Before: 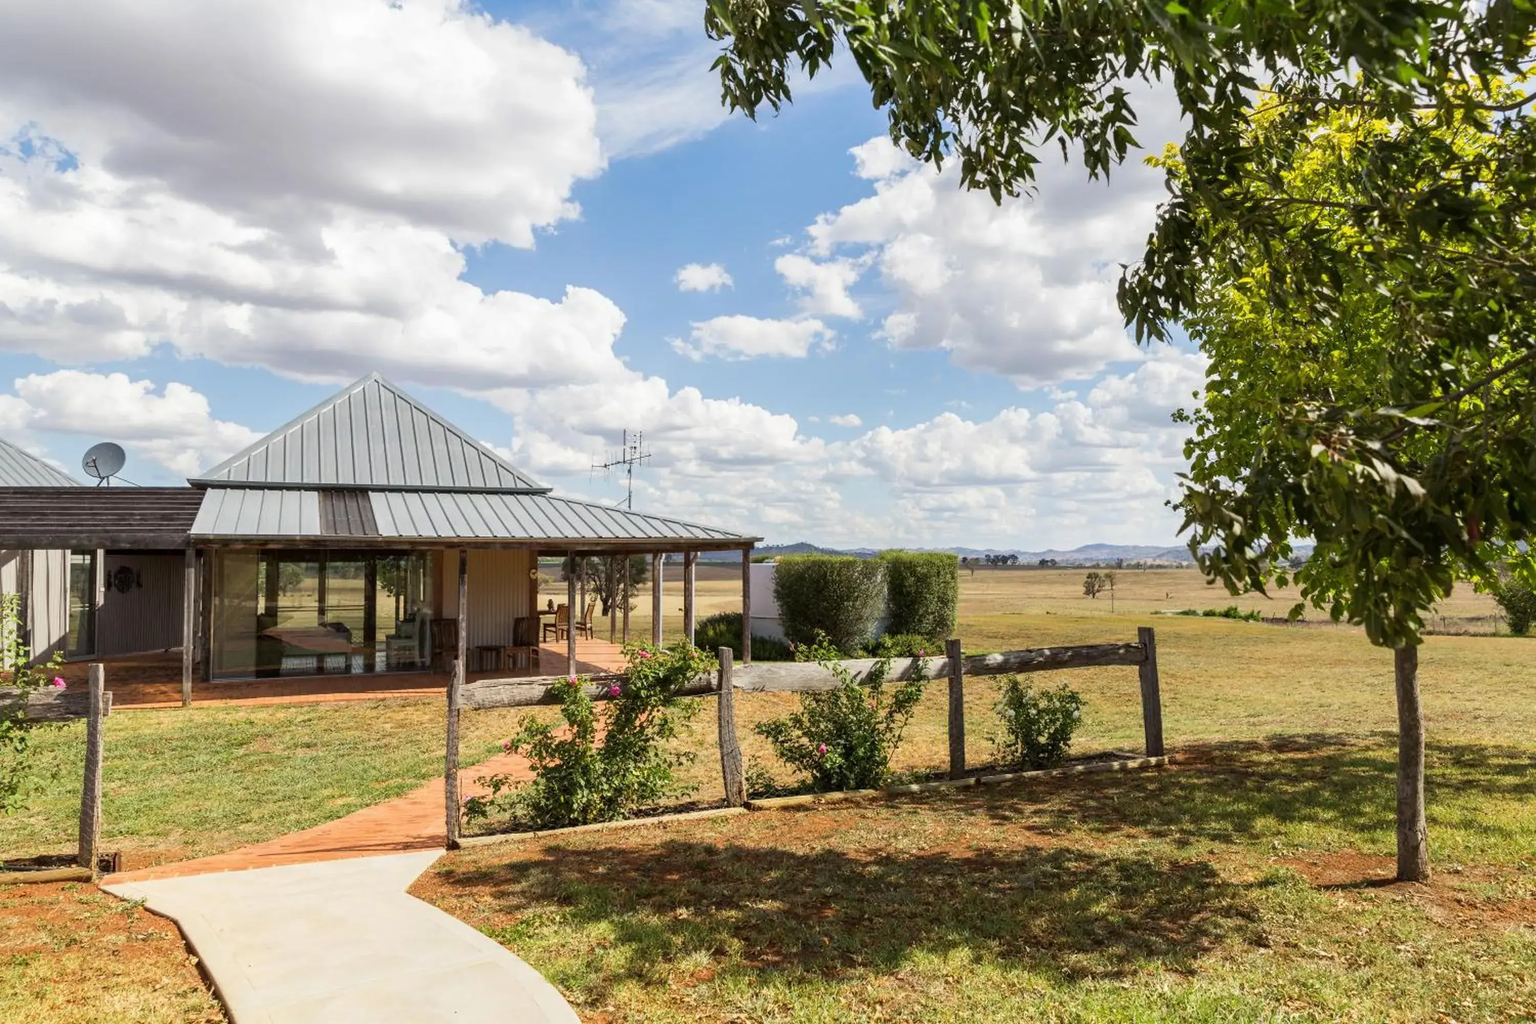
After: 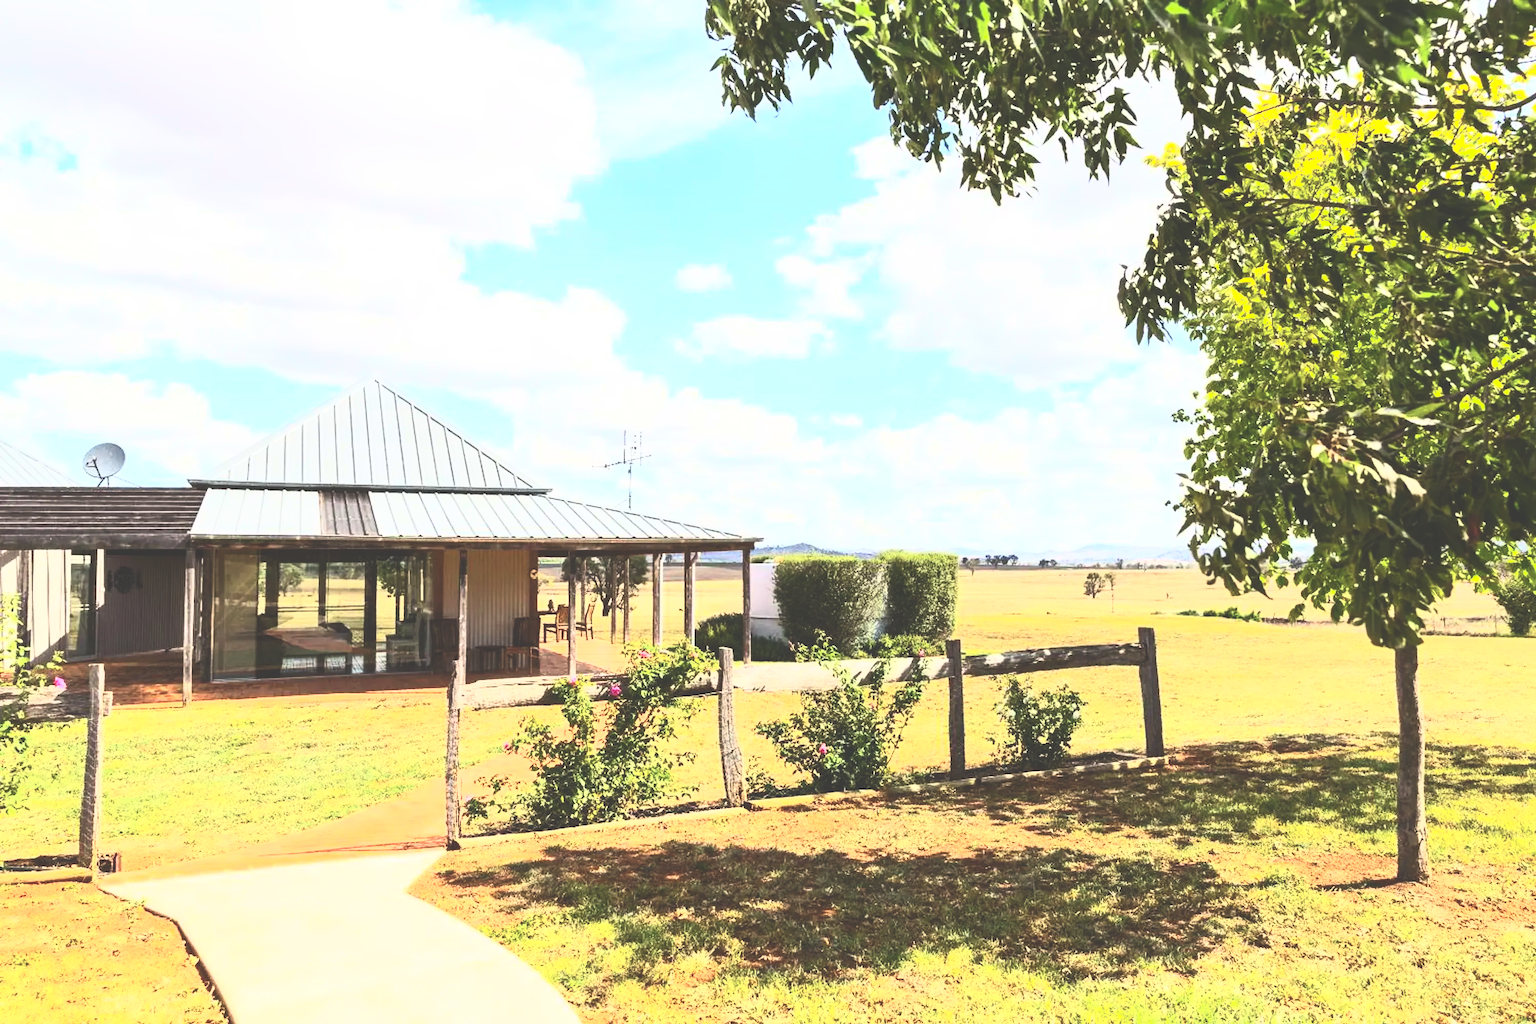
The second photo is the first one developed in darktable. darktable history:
exposure: black level correction -0.042, exposure 0.062 EV, compensate highlight preservation false
contrast brightness saturation: contrast 0.812, brightness 0.596, saturation 0.572
